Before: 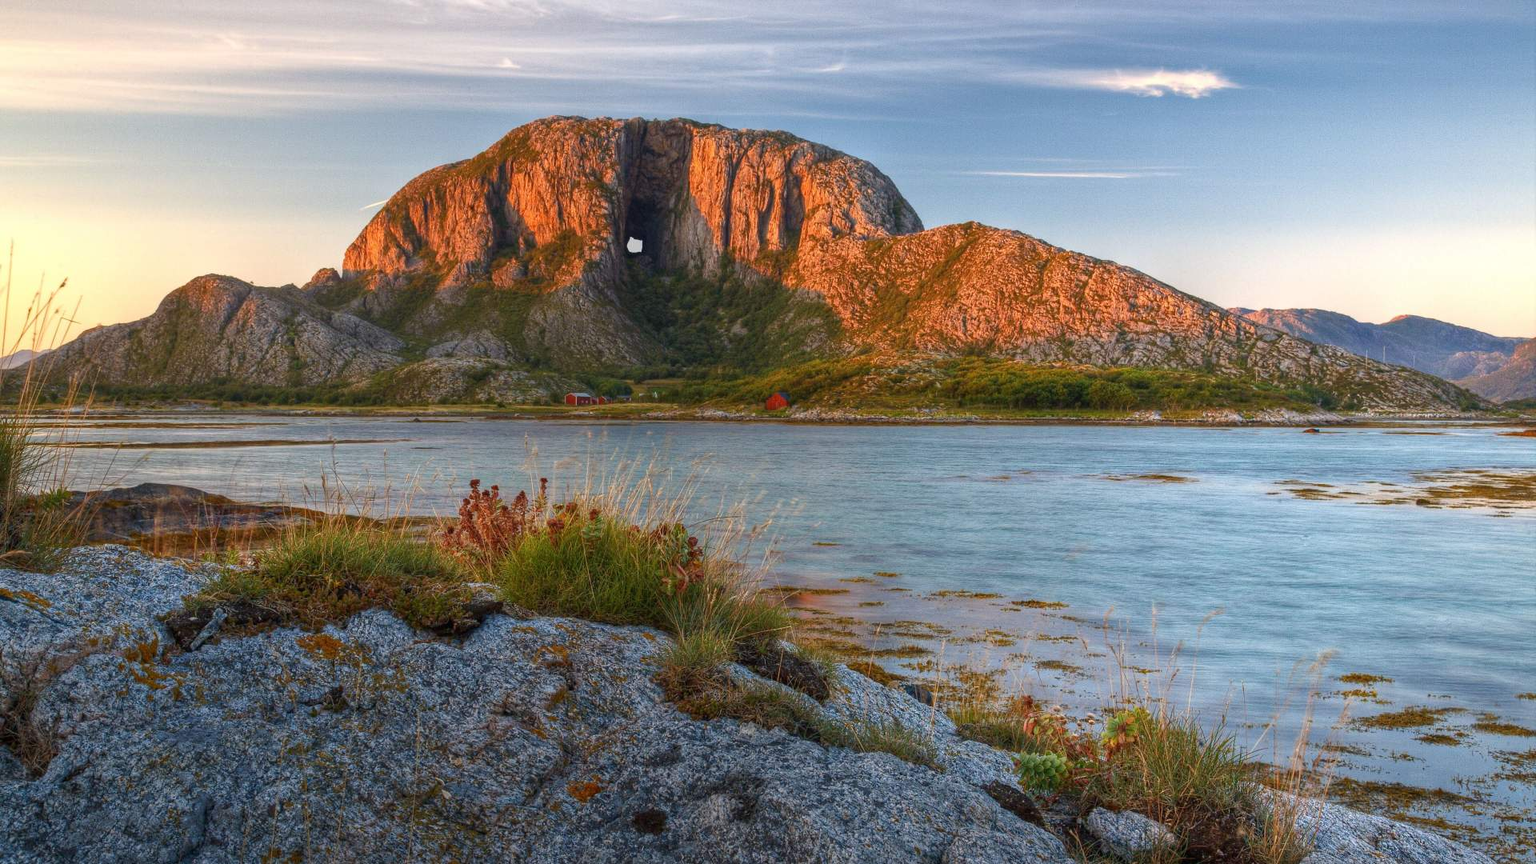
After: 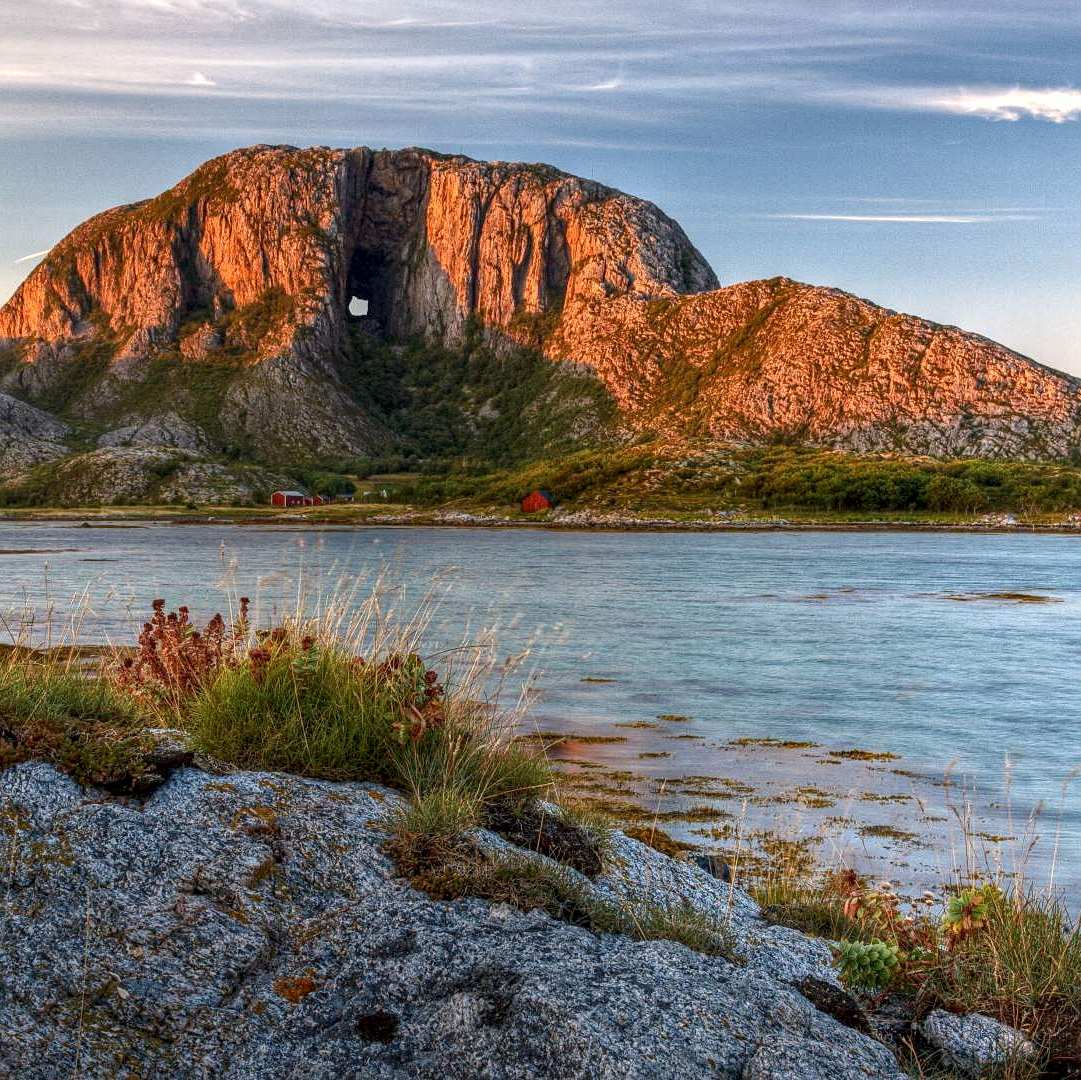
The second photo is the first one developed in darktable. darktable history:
crop and rotate: left 22.704%, right 20.966%
local contrast: detail 142%
exposure: compensate highlight preservation false
sharpen: amount 0.207
